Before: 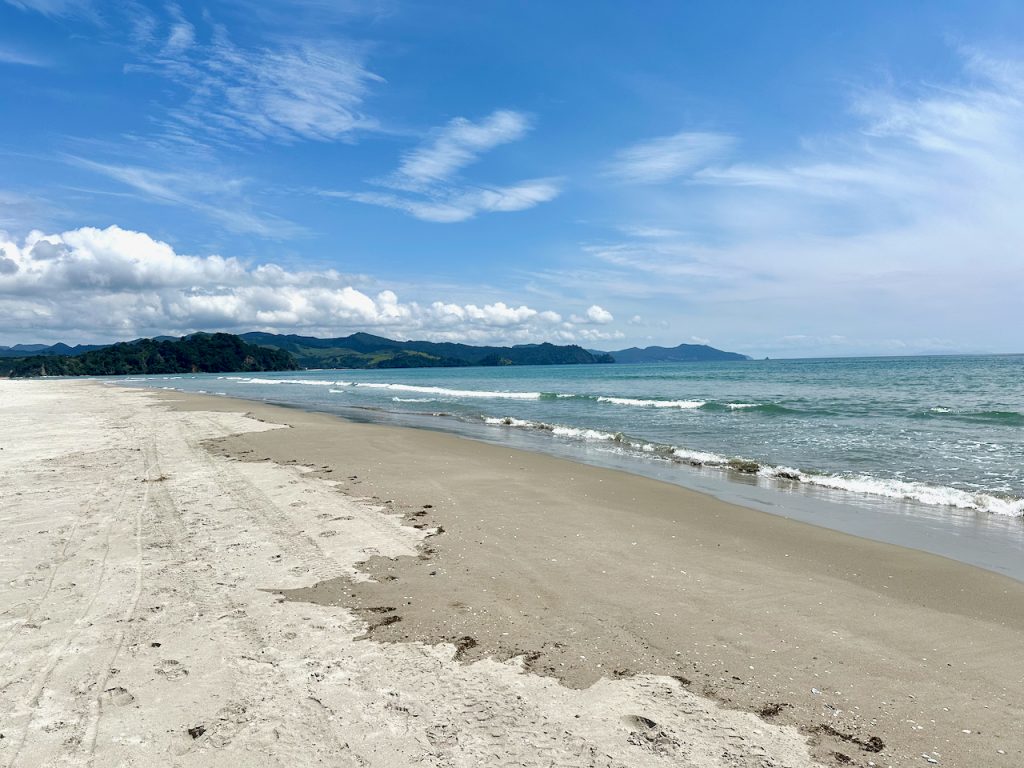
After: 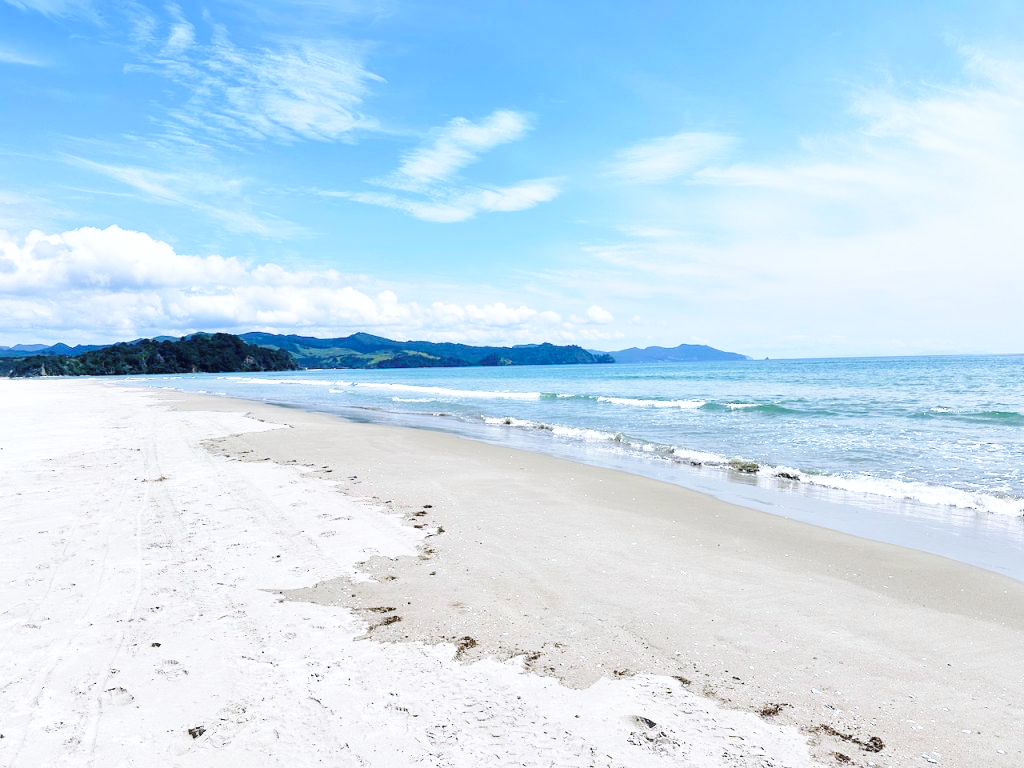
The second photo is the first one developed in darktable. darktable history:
white balance: red 0.967, blue 1.119, emerald 0.756
base curve: curves: ch0 [(0, 0) (0.028, 0.03) (0.121, 0.232) (0.46, 0.748) (0.859, 0.968) (1, 1)], preserve colors none
contrast brightness saturation: brightness 0.13
exposure: exposure 0.131 EV, compensate highlight preservation false
